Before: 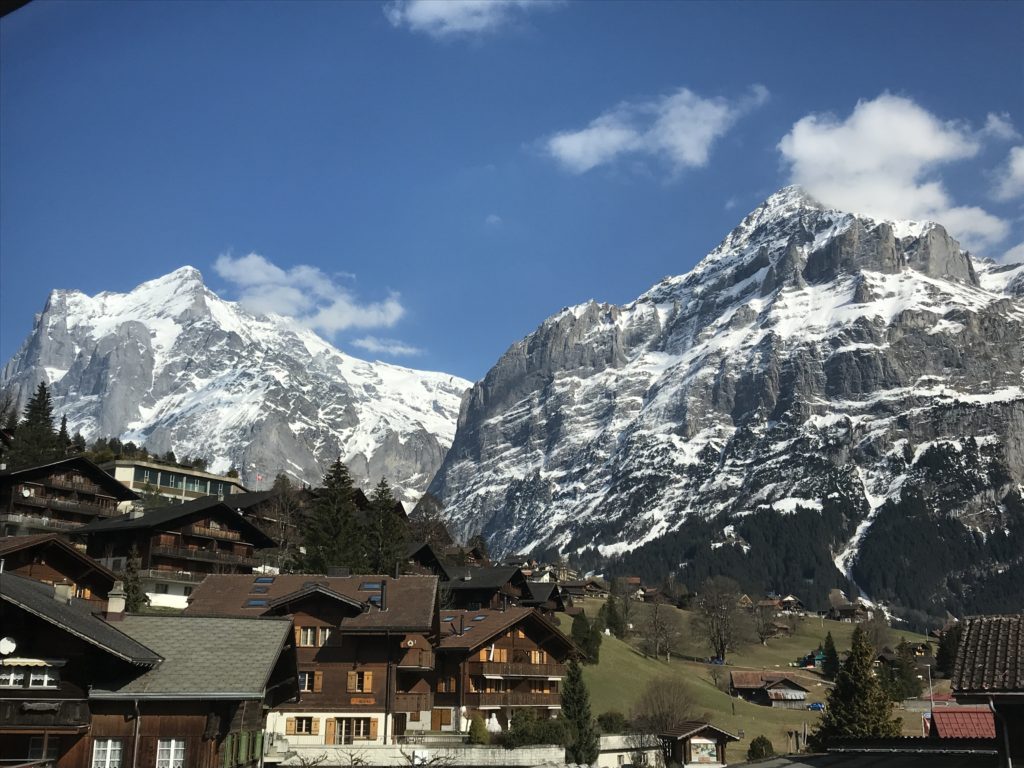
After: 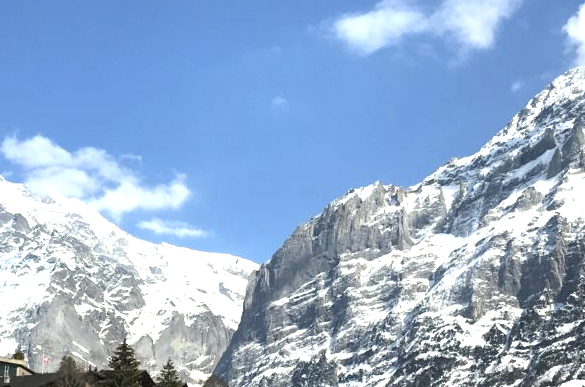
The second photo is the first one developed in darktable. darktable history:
exposure: black level correction 0.001, exposure 0.955 EV, compensate exposure bias true, compensate highlight preservation false
contrast brightness saturation: contrast 0.01, saturation -0.05
crop: left 20.932%, top 15.471%, right 21.848%, bottom 34.081%
